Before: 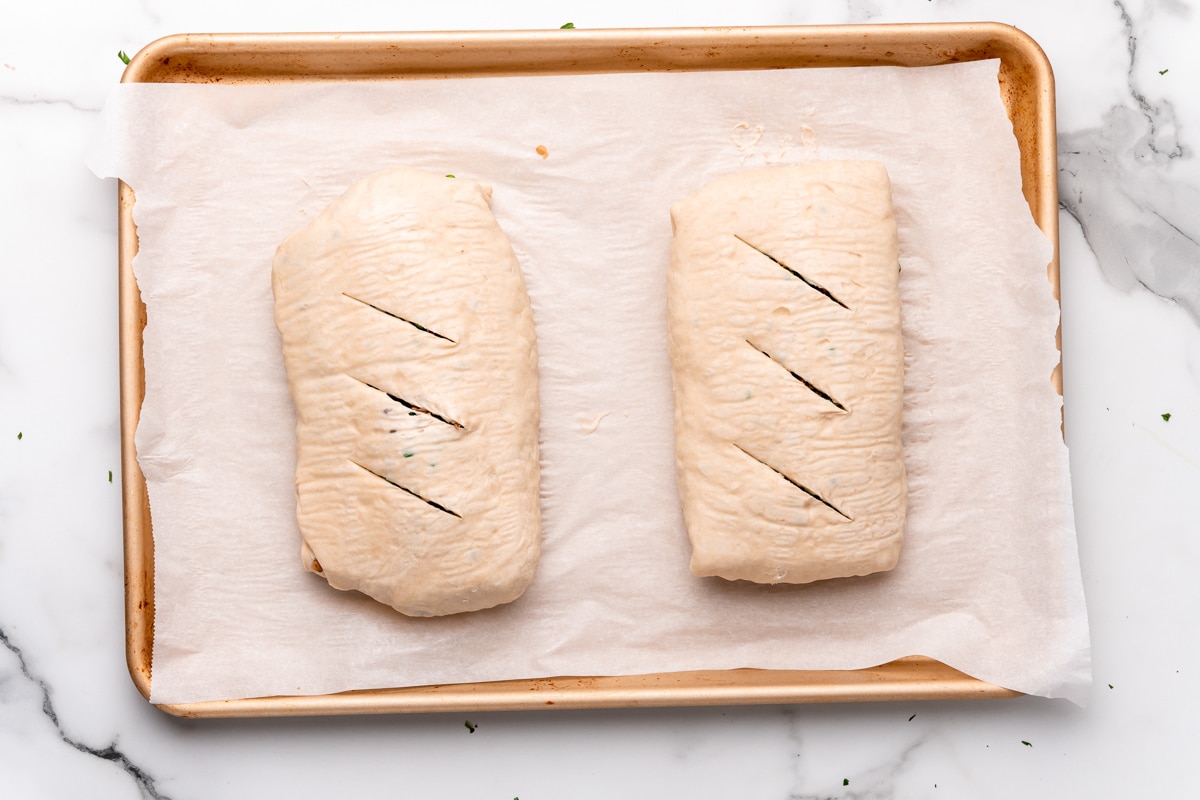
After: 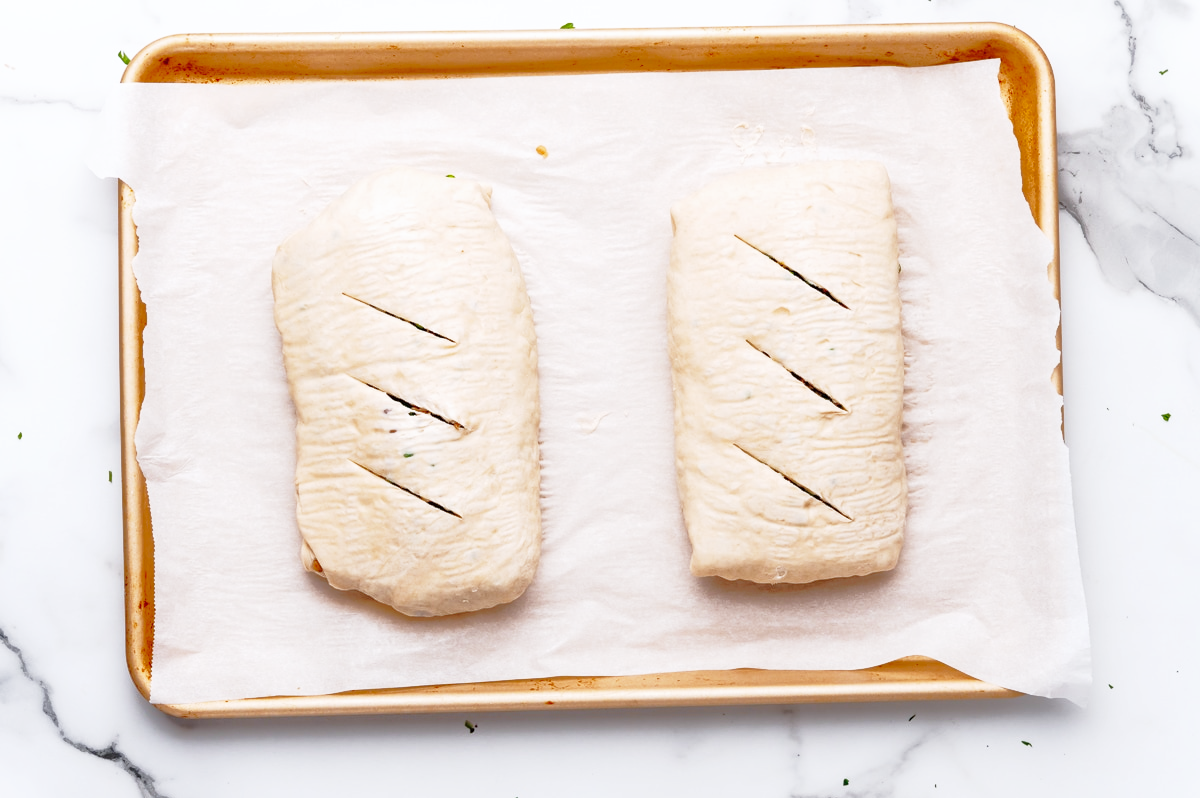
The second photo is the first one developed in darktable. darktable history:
base curve: curves: ch0 [(0, 0) (0.028, 0.03) (0.121, 0.232) (0.46, 0.748) (0.859, 0.968) (1, 1)], preserve colors none
shadows and highlights: on, module defaults
white balance: red 0.98, blue 1.034
crop: top 0.05%, bottom 0.098%
